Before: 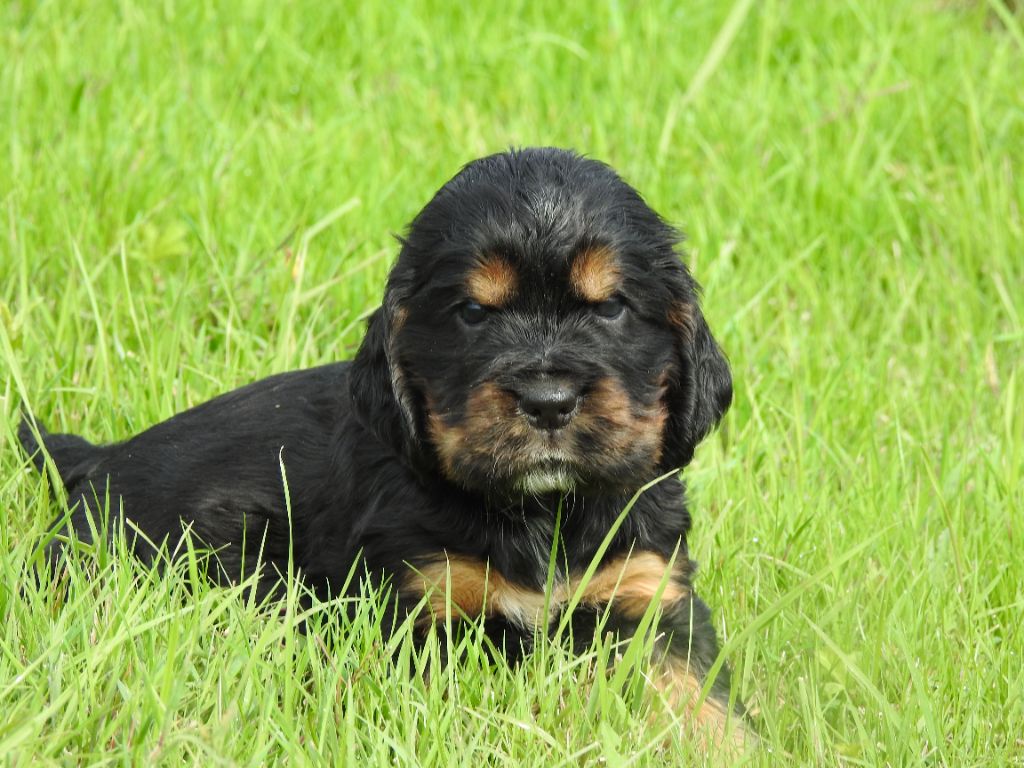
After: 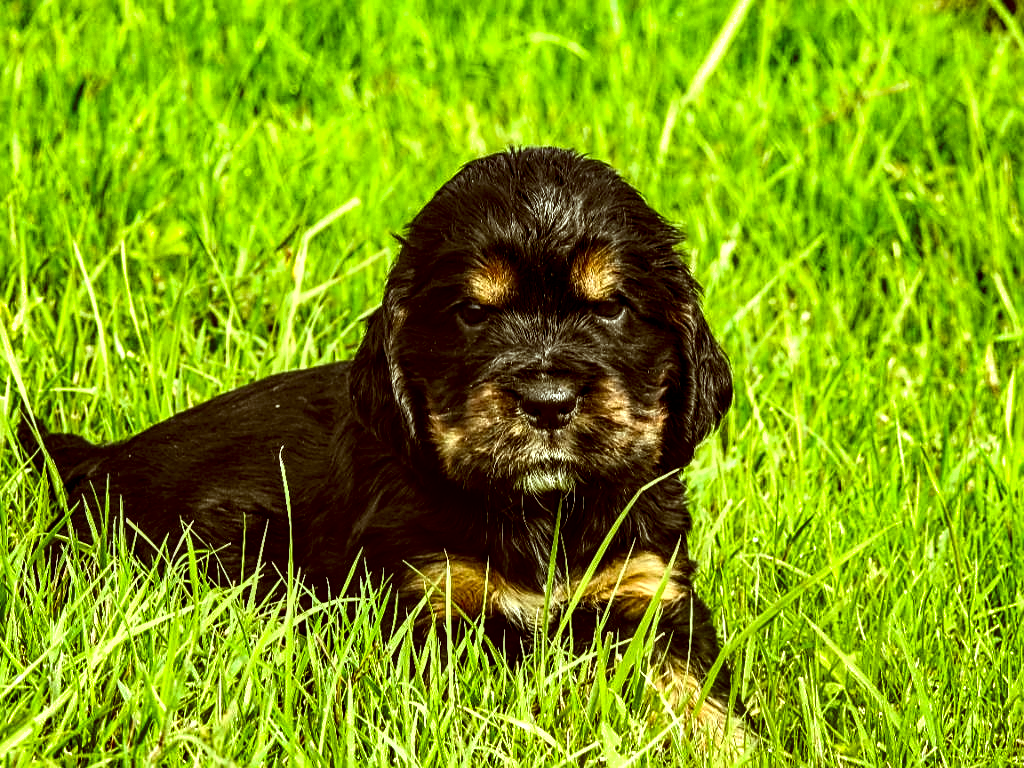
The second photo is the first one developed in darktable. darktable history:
local contrast: highlights 21%, detail 197%
color correction: highlights a* -5.31, highlights b* 9.8, shadows a* 9.94, shadows b* 24.69
shadows and highlights: low approximation 0.01, soften with gaussian
sharpen: on, module defaults
color balance rgb: highlights gain › luminance 17.988%, perceptual saturation grading › global saturation 29.956%, perceptual brilliance grading › highlights 3.485%, perceptual brilliance grading › mid-tones -17.917%, perceptual brilliance grading › shadows -41.492%
